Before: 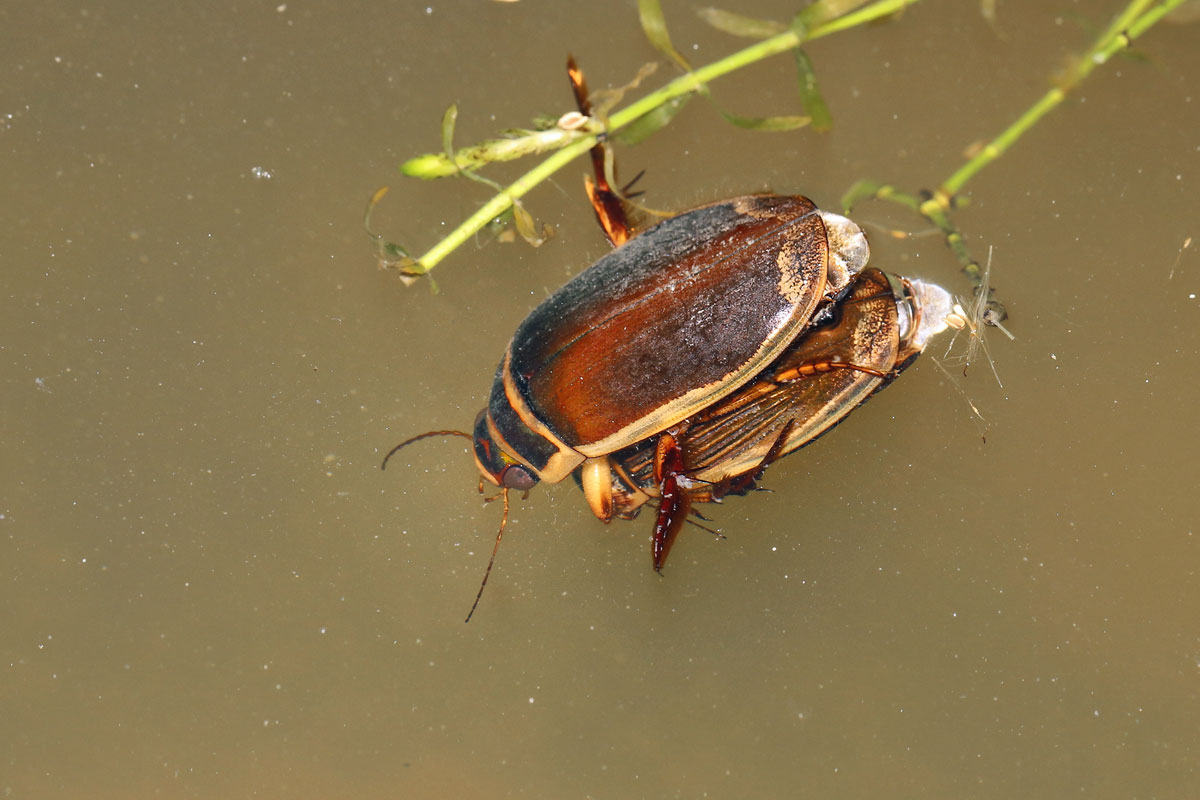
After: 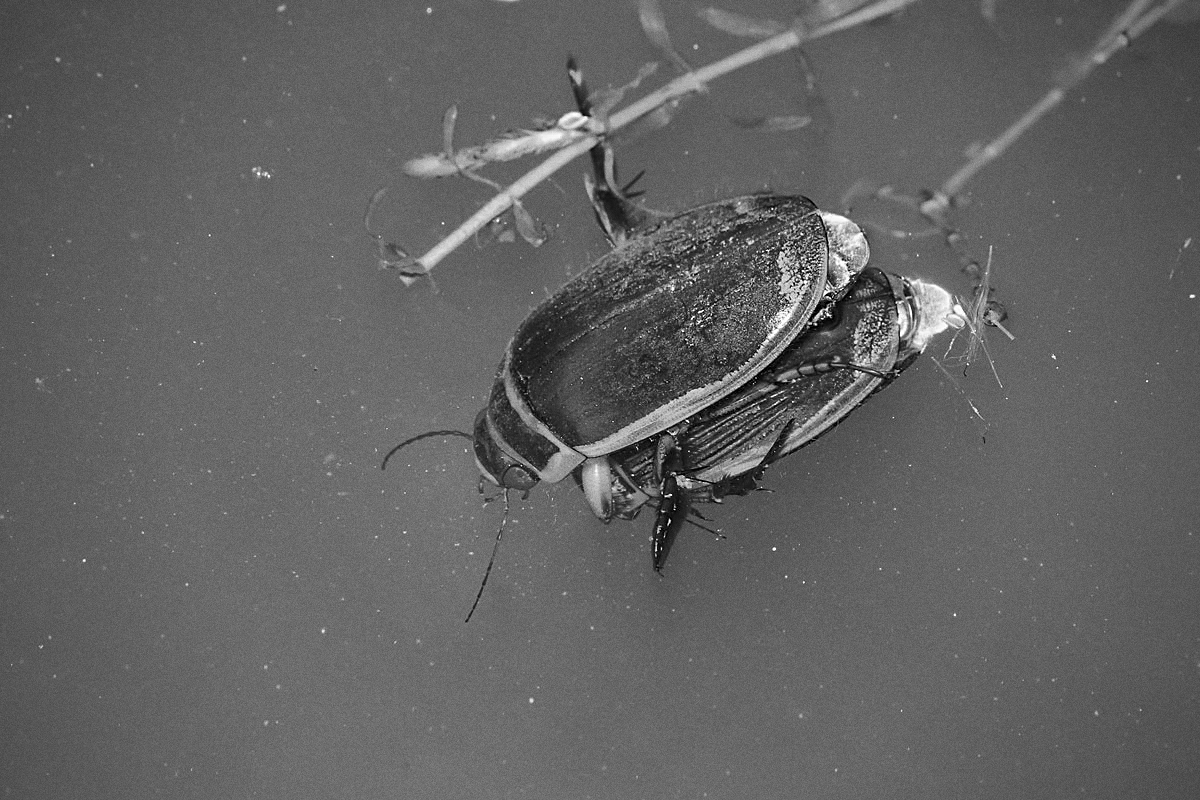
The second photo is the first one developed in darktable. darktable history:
color calibration "B&W: ILFORD DELTA 100": output gray [0.246, 0.254, 0.501, 0], gray › normalize channels true, illuminant same as pipeline (D50), adaptation XYZ, x 0.346, y 0.359, gamut compression 0
grain: on, module defaults
sharpen: on, module defaults
vignetting: fall-off start 71.74%
